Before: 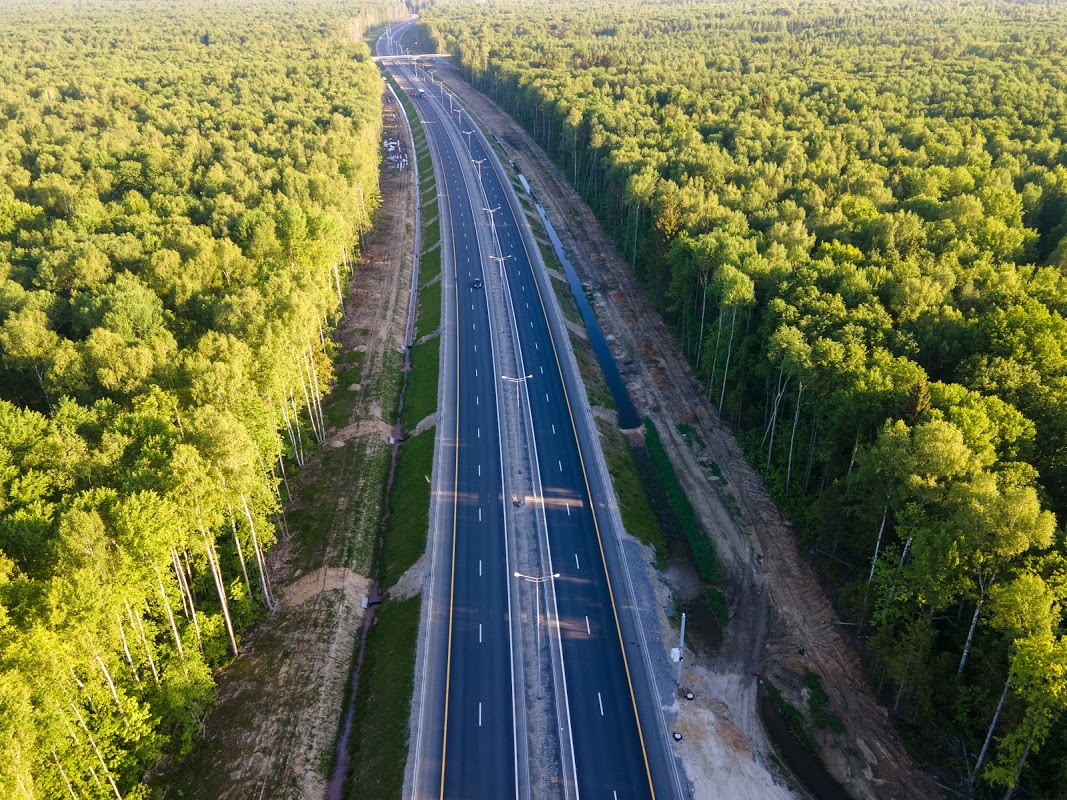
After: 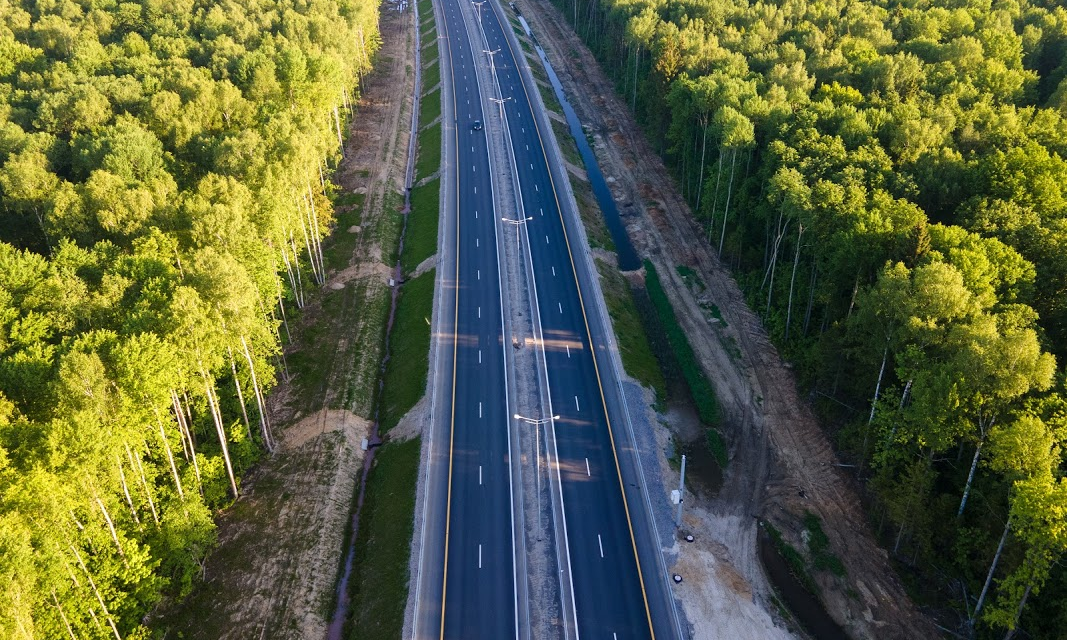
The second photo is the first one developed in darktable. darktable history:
crop and rotate: top 19.998%
tone equalizer: -7 EV 0.13 EV, smoothing diameter 25%, edges refinement/feathering 10, preserve details guided filter
